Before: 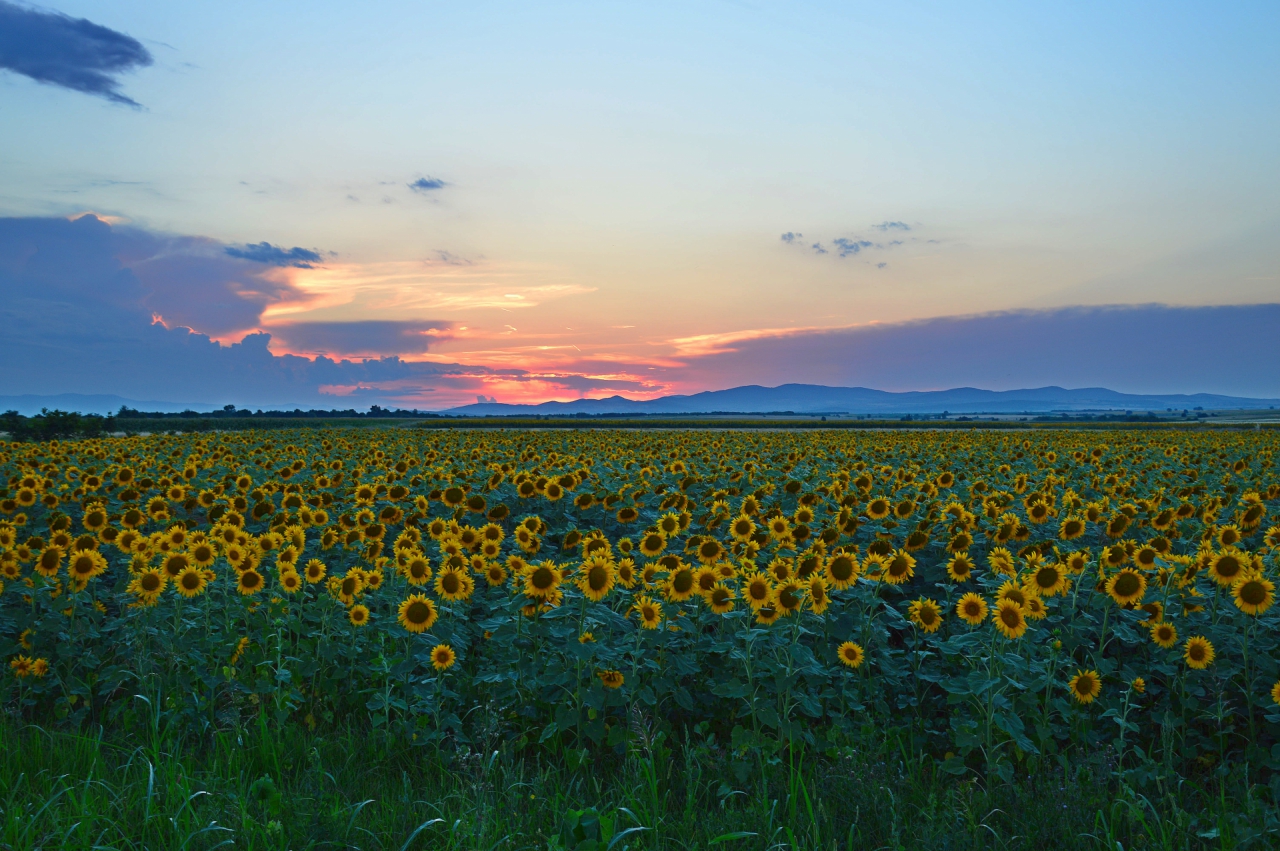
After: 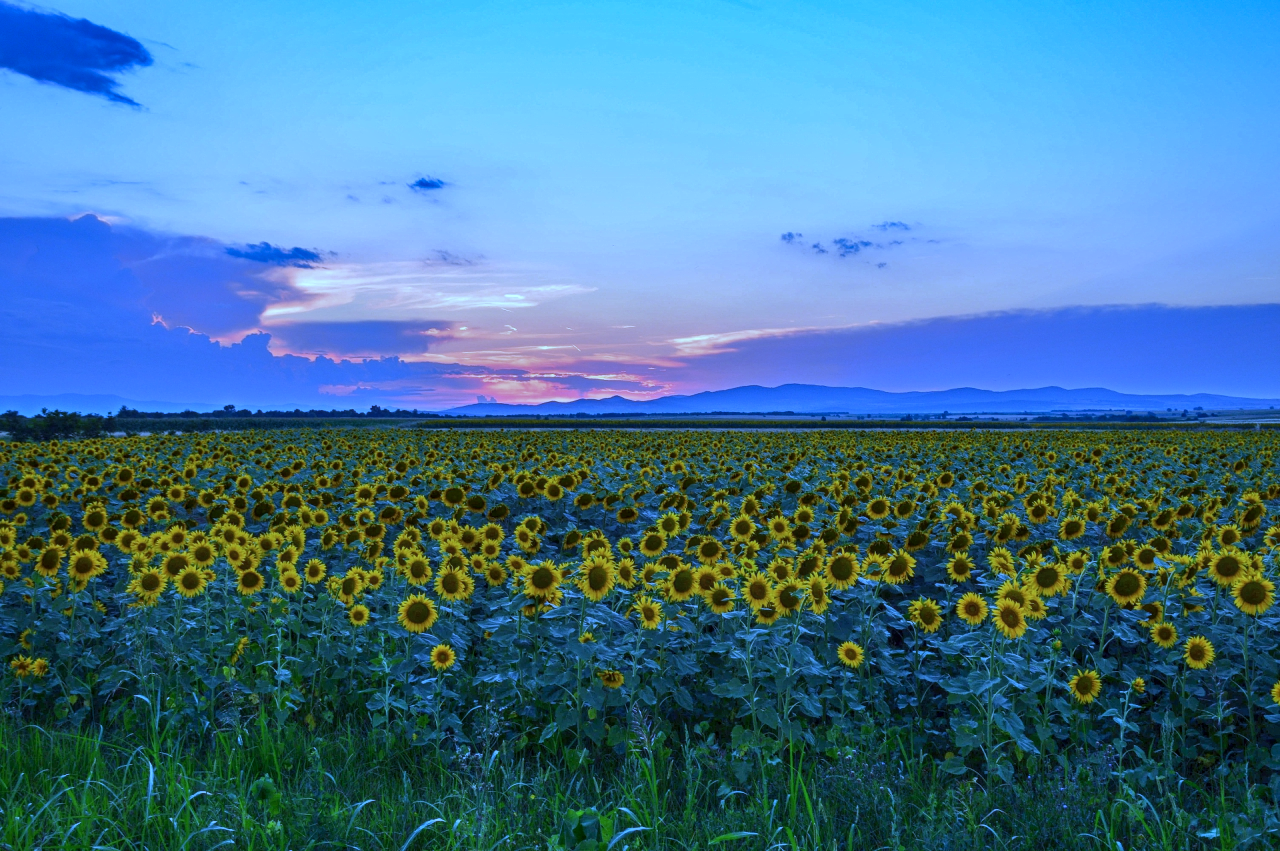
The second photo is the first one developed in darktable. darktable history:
shadows and highlights: low approximation 0.01, soften with gaussian
white balance: red 0.766, blue 1.537
local contrast: highlights 0%, shadows 0%, detail 133%
